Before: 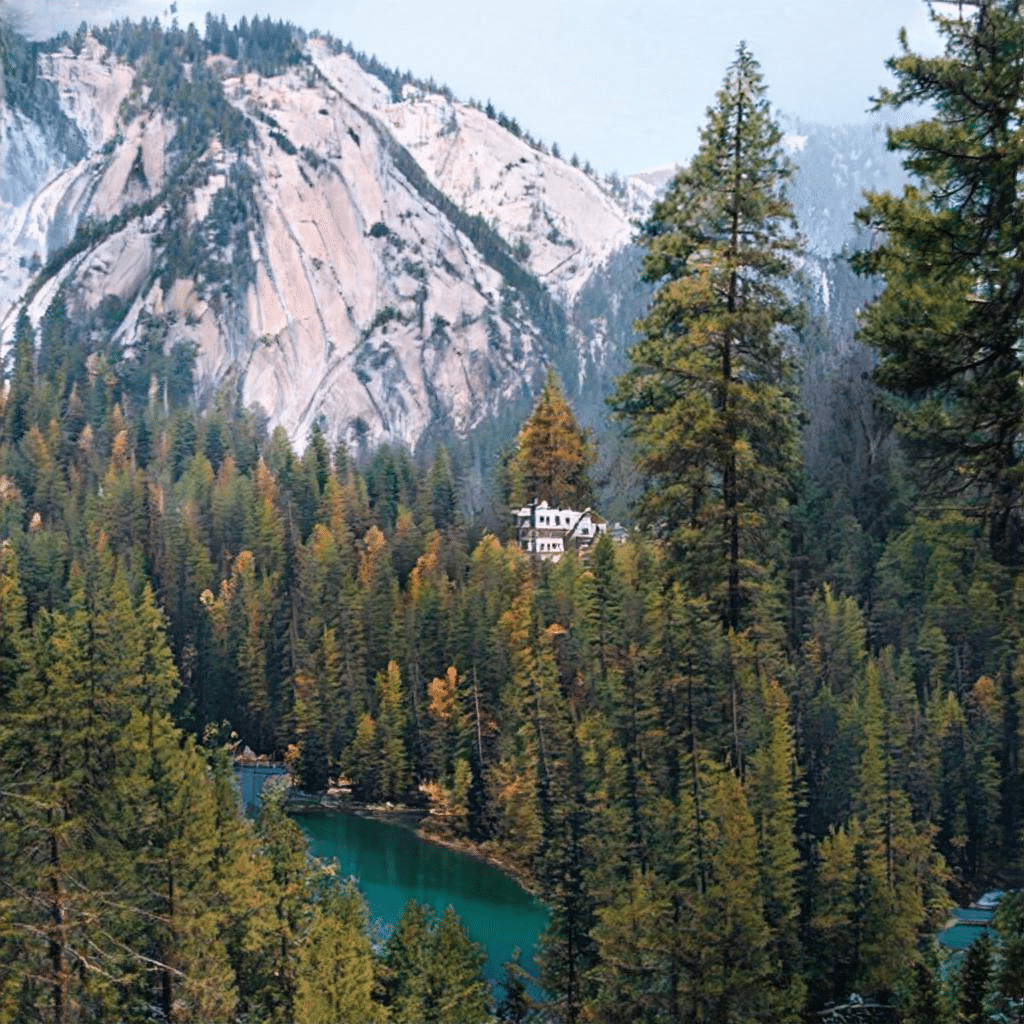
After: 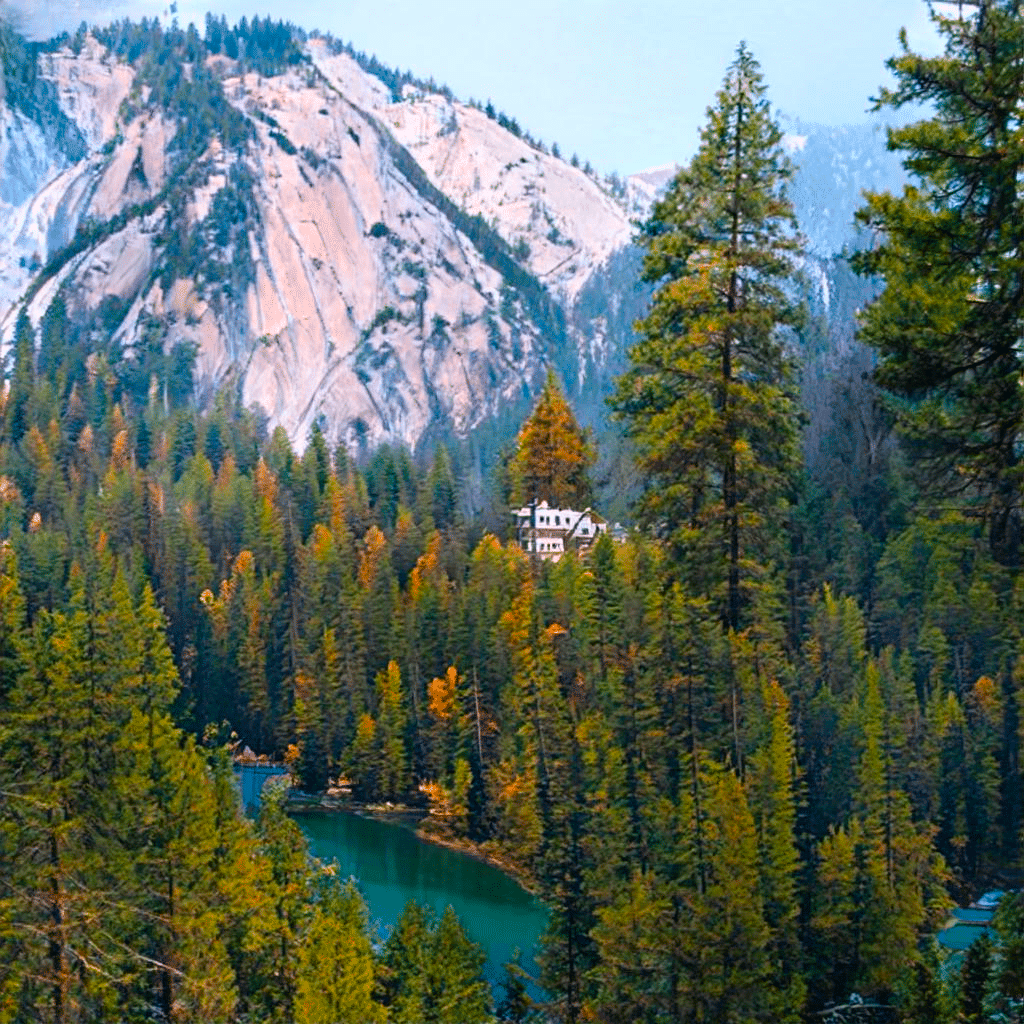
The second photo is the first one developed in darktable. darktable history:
color correction: saturation 1.8
white balance: red 1, blue 1
